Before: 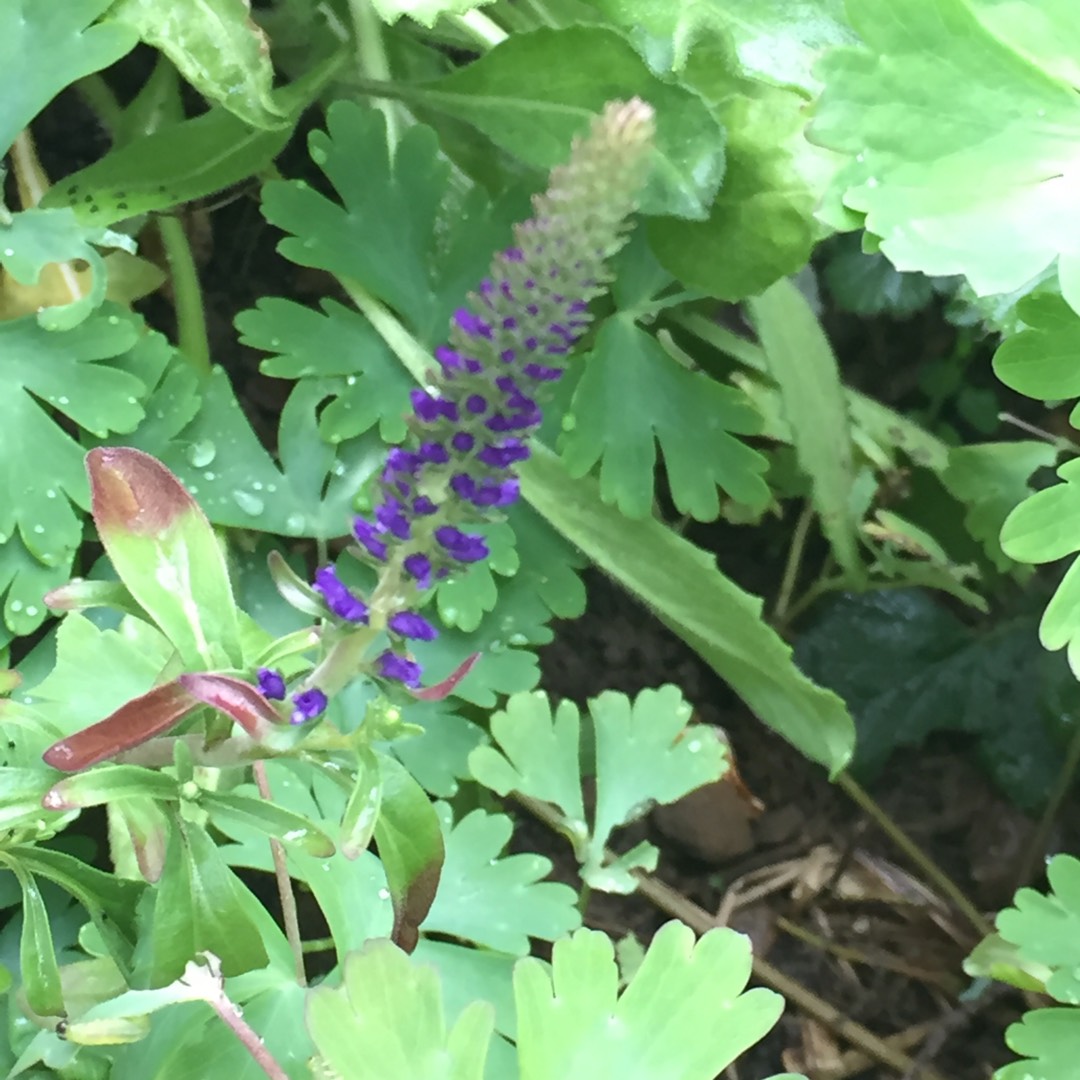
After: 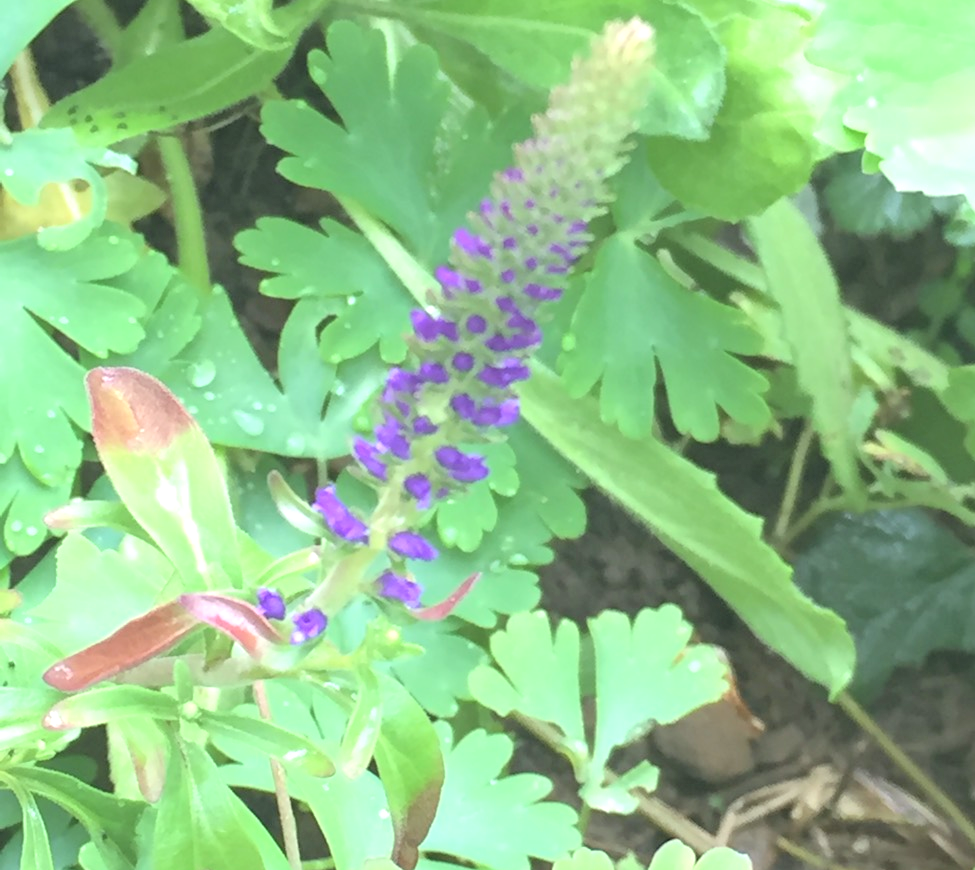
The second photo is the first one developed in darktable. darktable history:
exposure: black level correction 0, exposure 0.5 EV, compensate highlight preservation false
crop: top 7.472%, right 9.695%, bottom 11.94%
color correction: highlights a* -2.7, highlights b* 2.49
contrast brightness saturation: brightness 0.286
